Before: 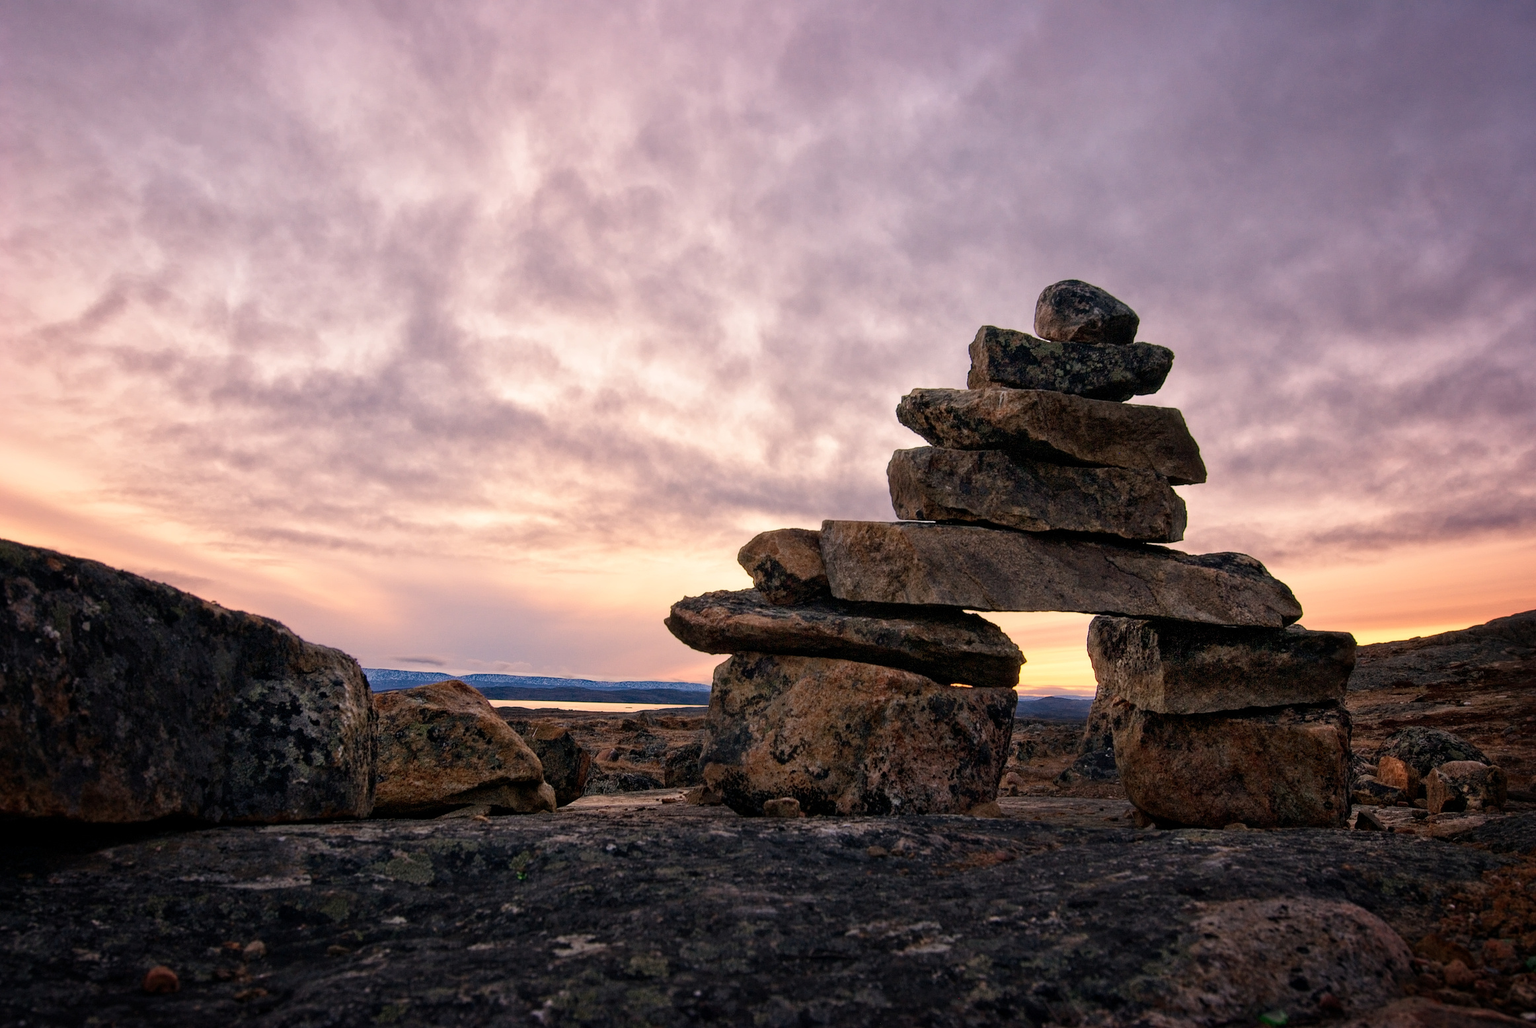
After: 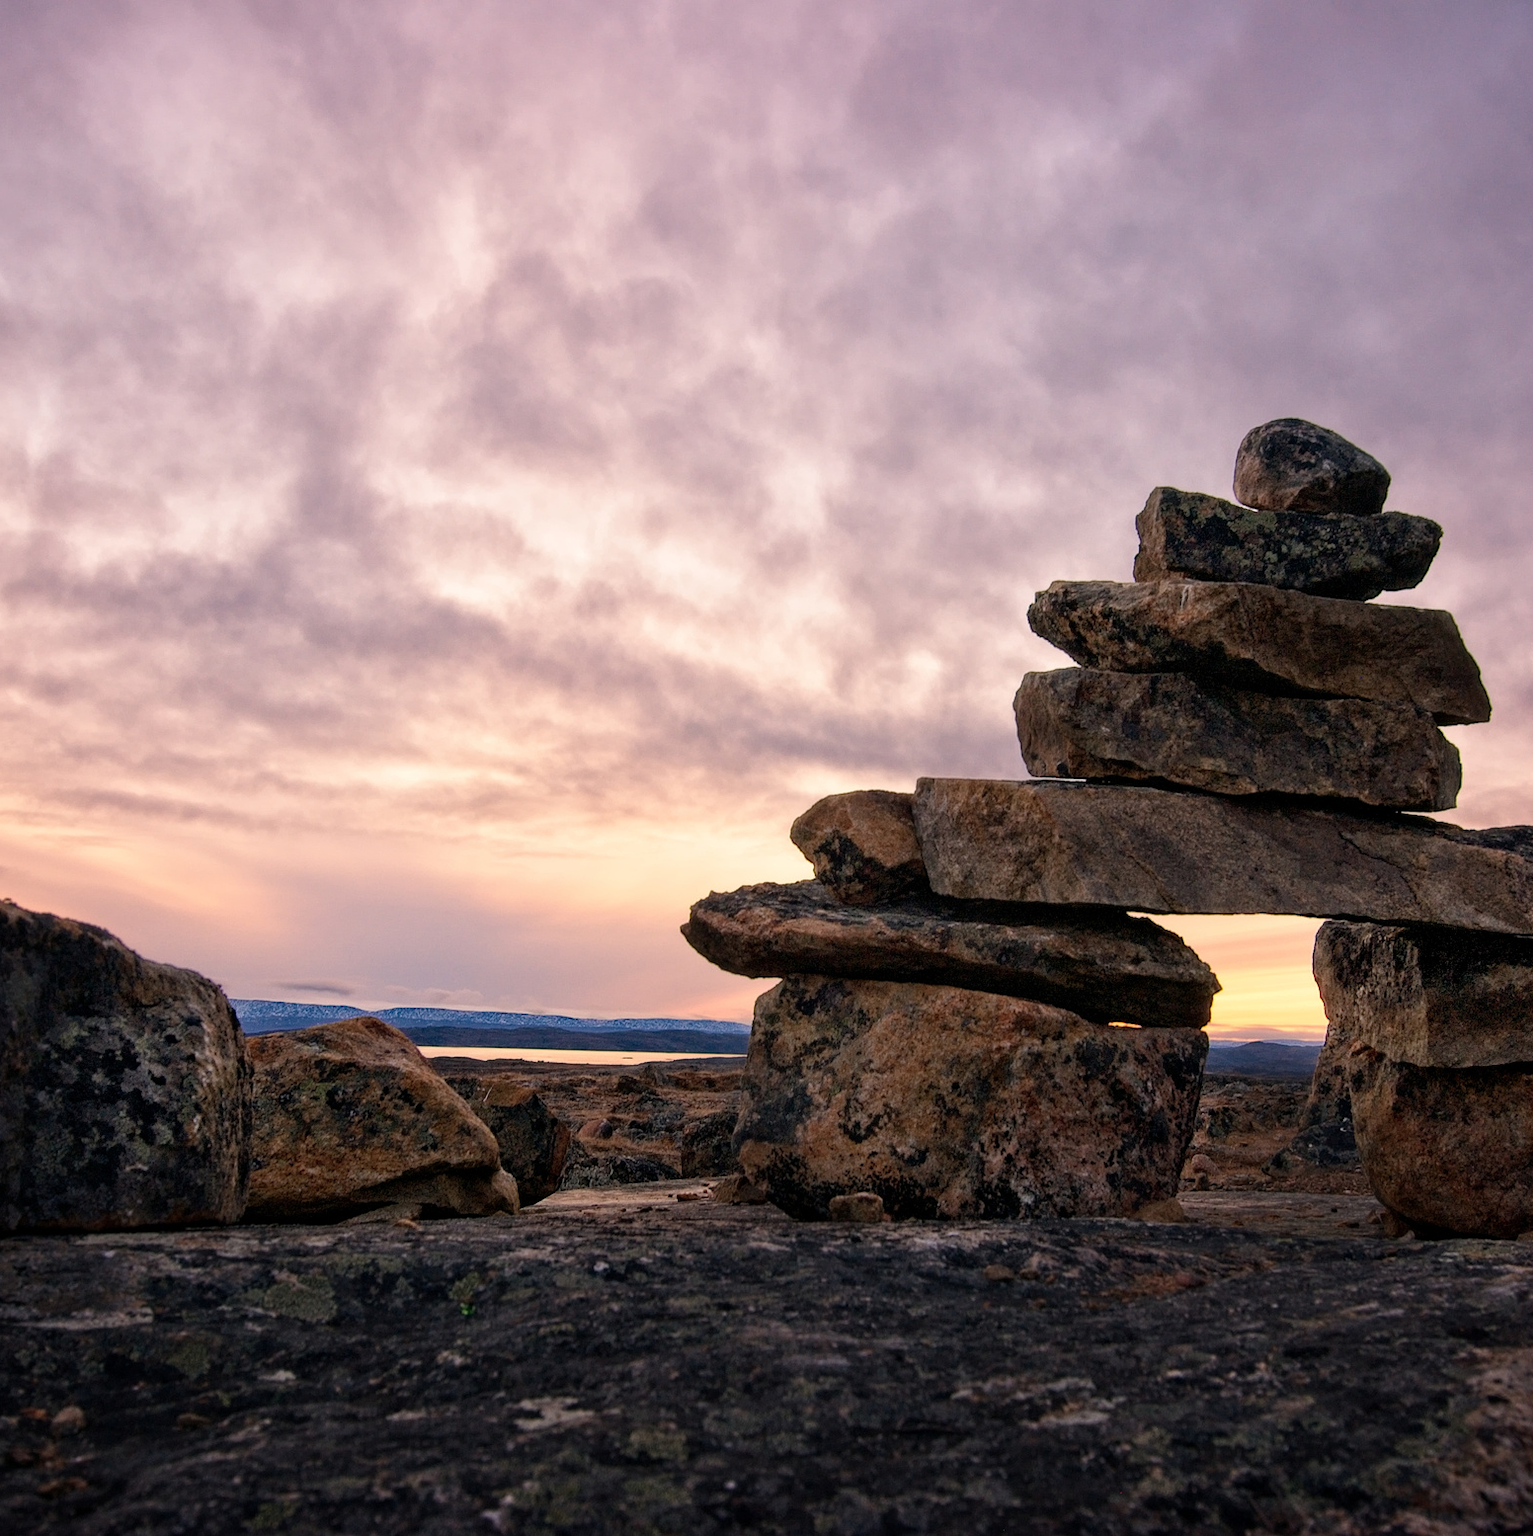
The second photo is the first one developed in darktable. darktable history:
crop and rotate: left 13.625%, right 19.592%
